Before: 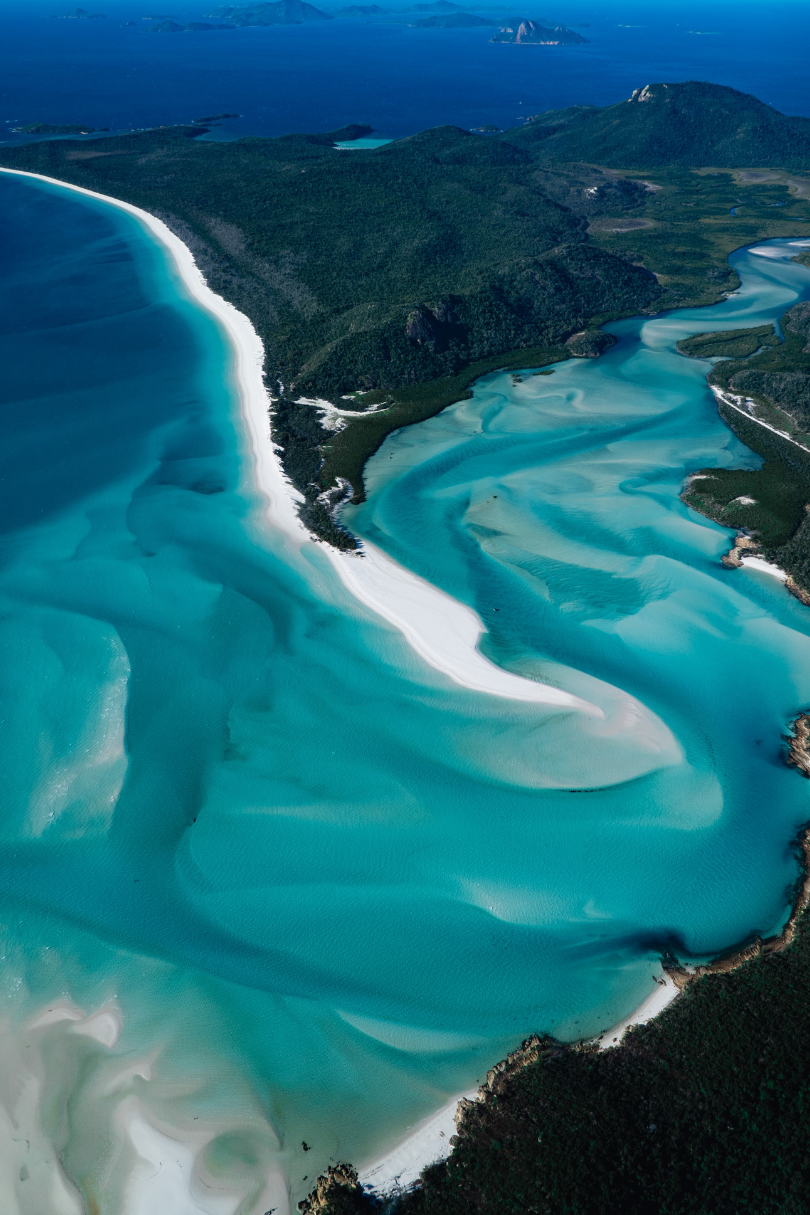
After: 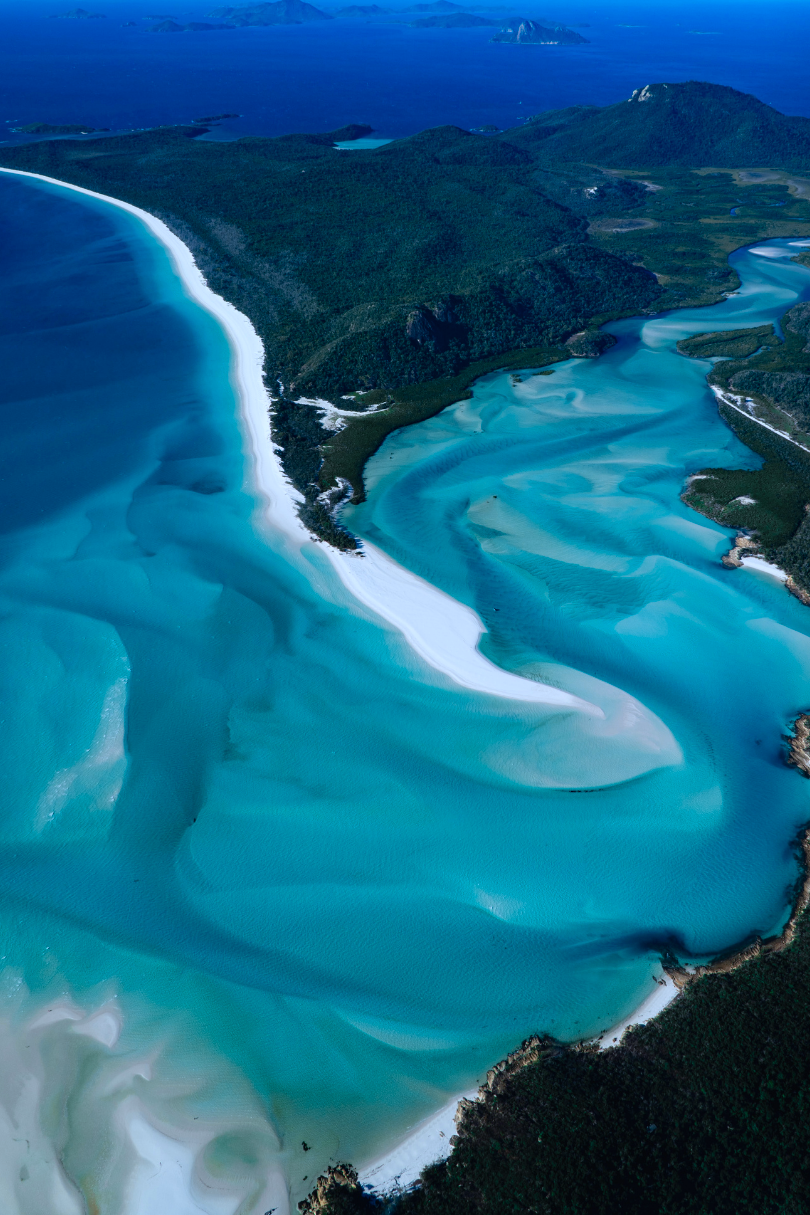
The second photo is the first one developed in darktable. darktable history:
color contrast: green-magenta contrast 0.8, blue-yellow contrast 1.1, unbound 0
color calibration: output R [0.972, 0.068, -0.094, 0], output G [-0.178, 1.216, -0.086, 0], output B [0.095, -0.136, 0.98, 0], illuminant custom, x 0.371, y 0.381, temperature 4283.16 K
